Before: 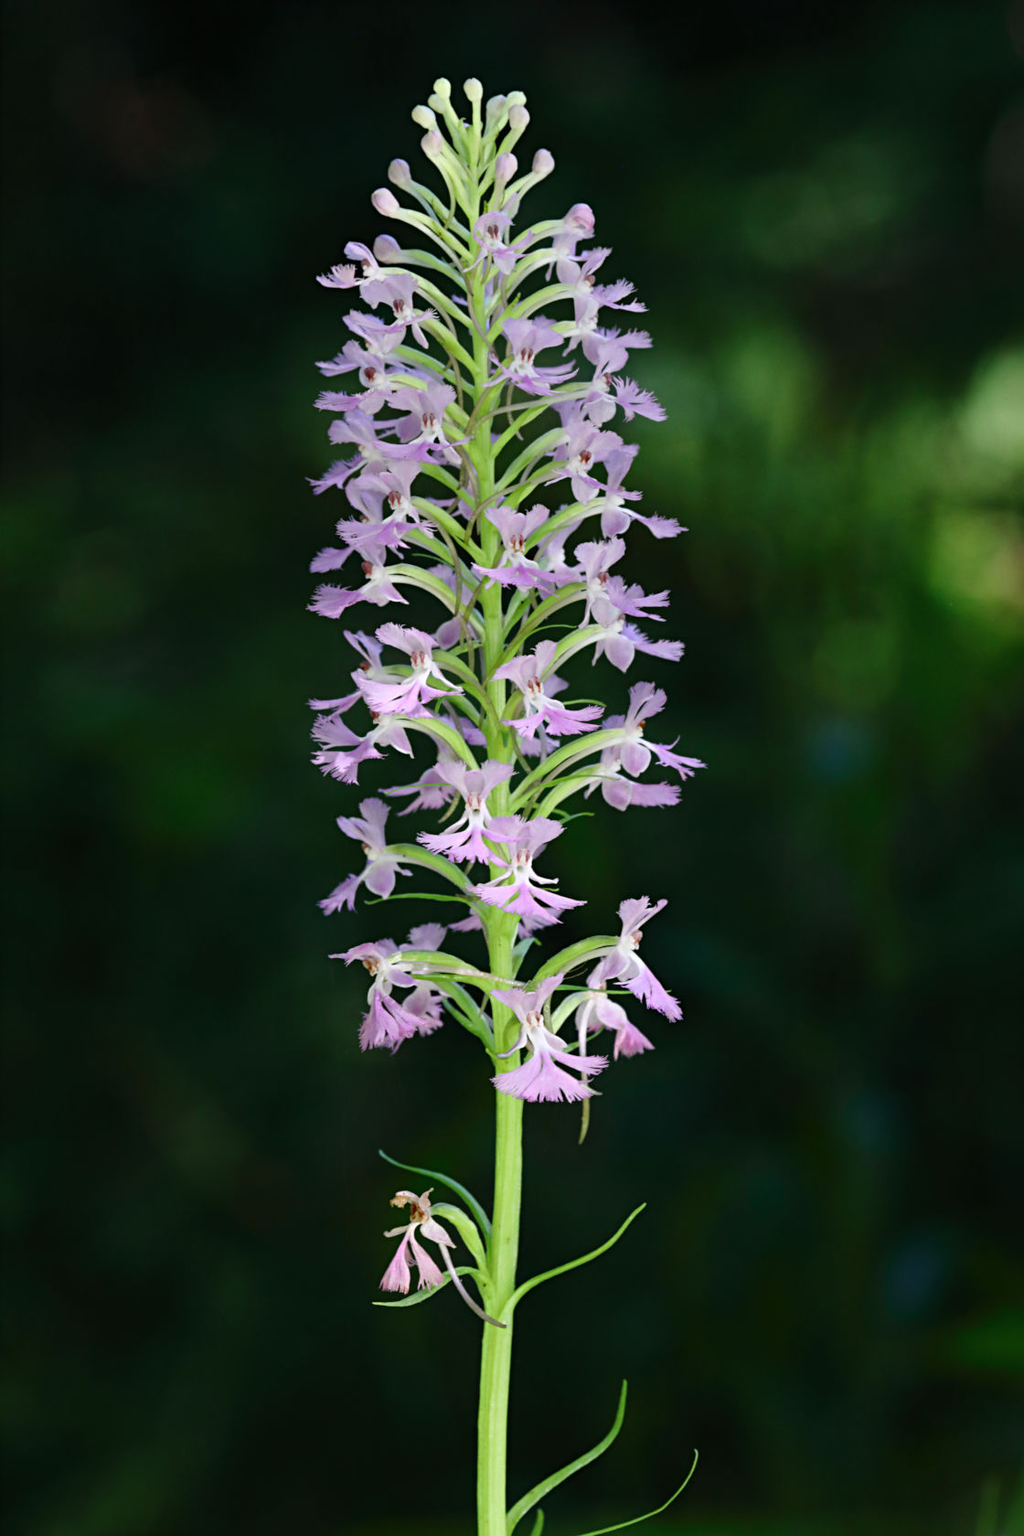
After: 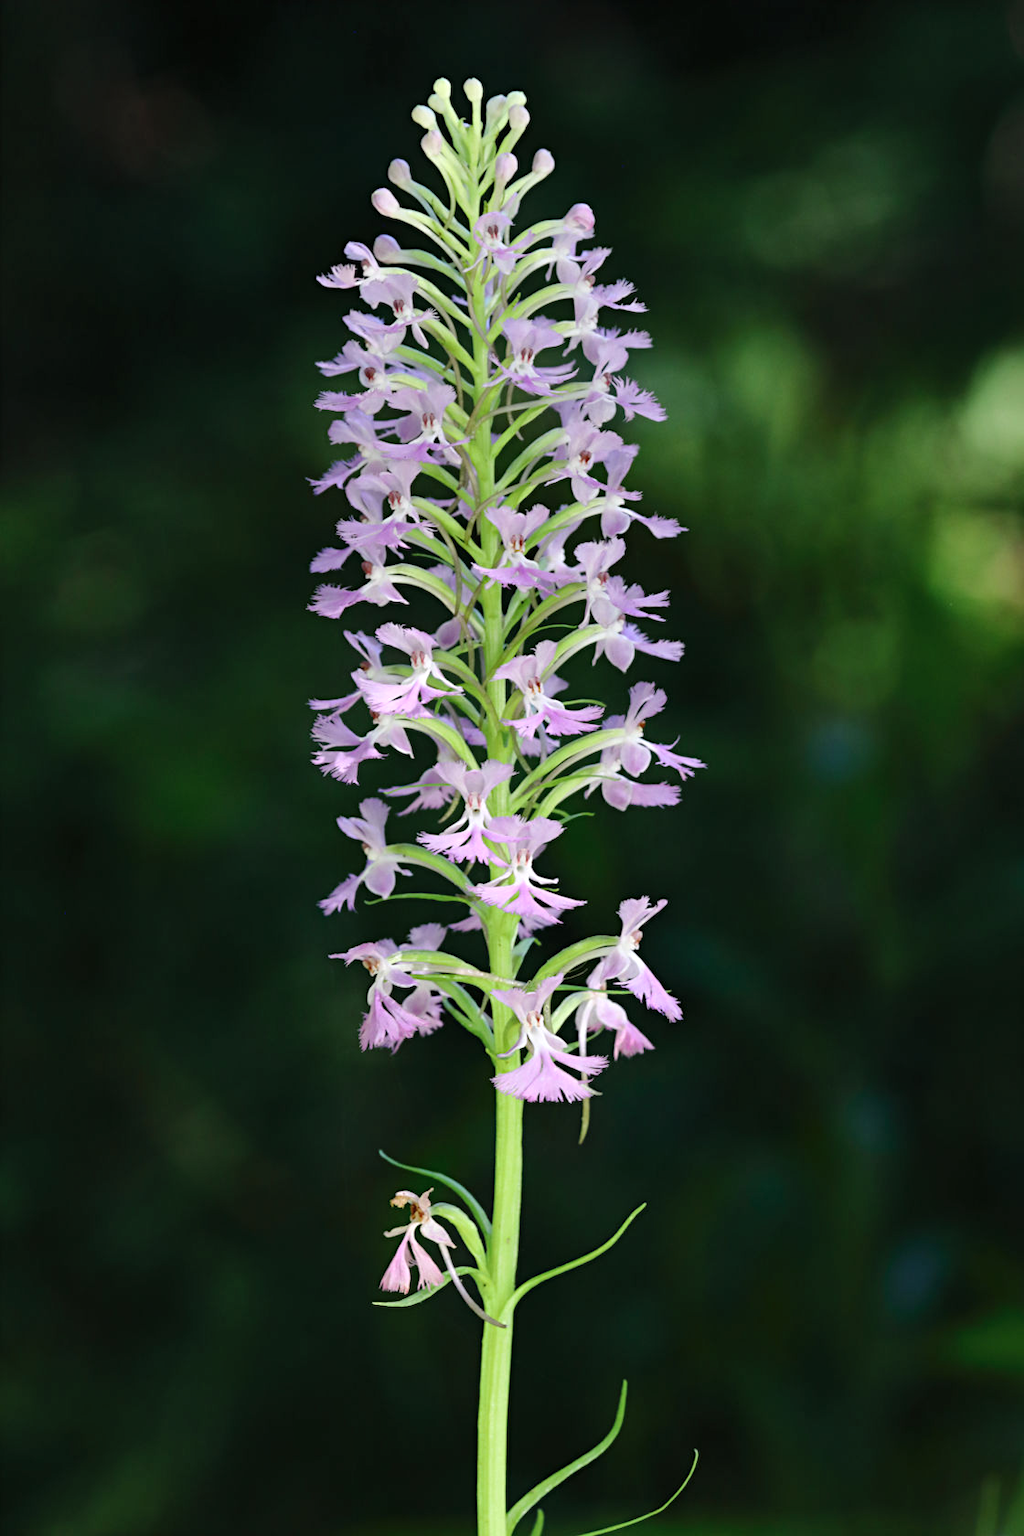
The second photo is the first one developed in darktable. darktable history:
shadows and highlights: radius 173.08, shadows 27.75, white point adjustment 3.26, highlights -68.97, soften with gaussian
